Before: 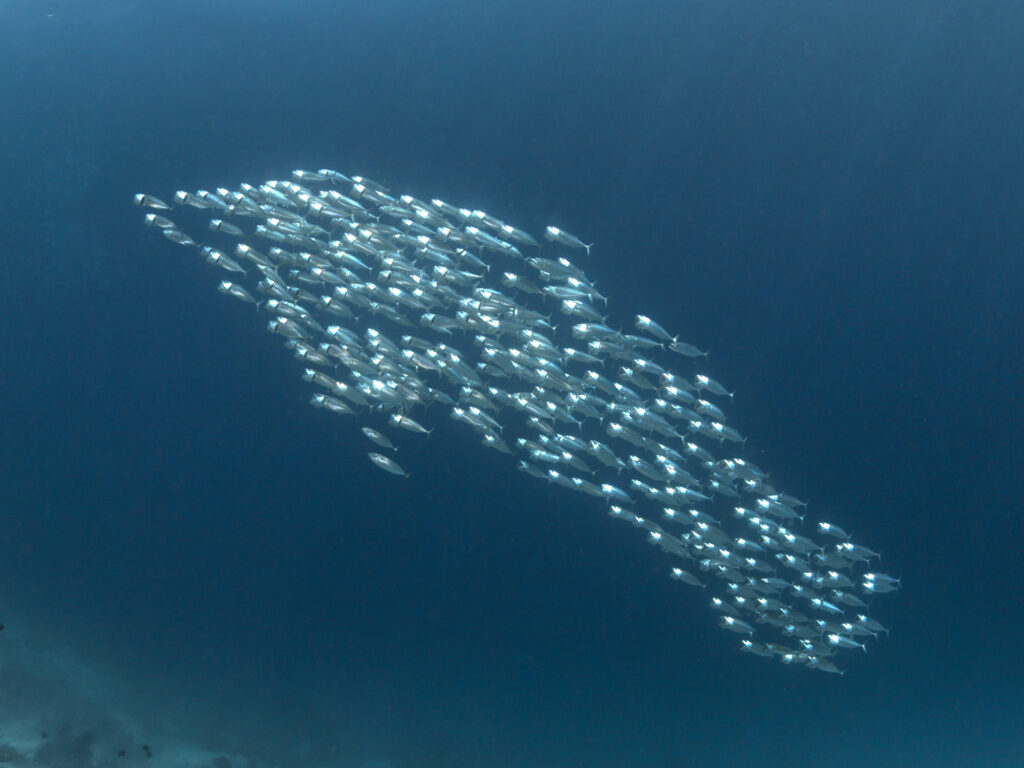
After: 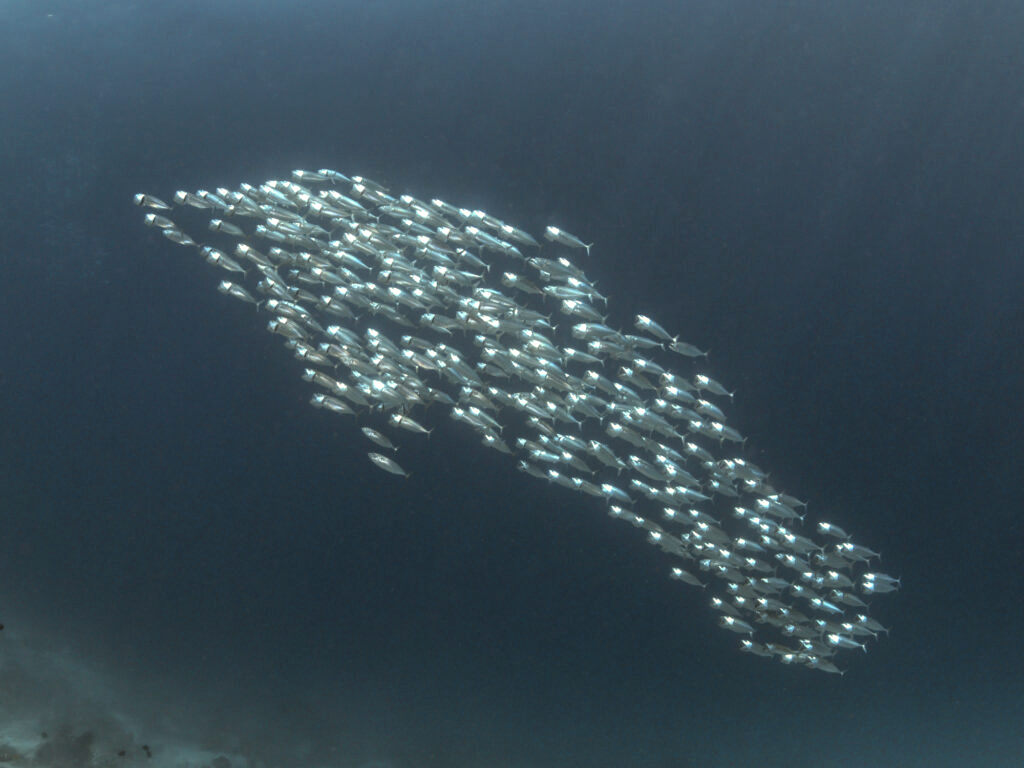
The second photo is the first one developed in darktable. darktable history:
color balance rgb: shadows lift › chroma 4.41%, shadows lift › hue 27°, power › chroma 2.5%, power › hue 70°, highlights gain › chroma 1%, highlights gain › hue 27°, saturation formula JzAzBz (2021)
local contrast: on, module defaults
